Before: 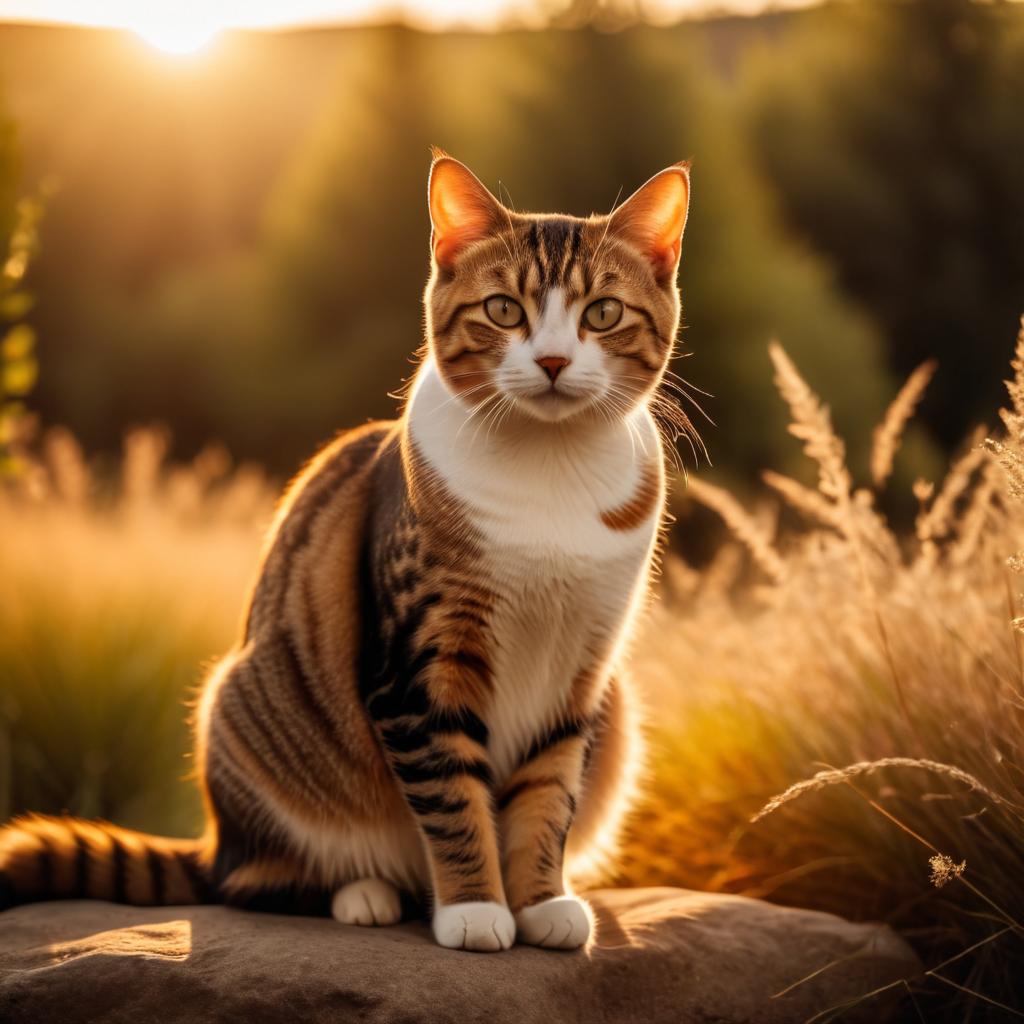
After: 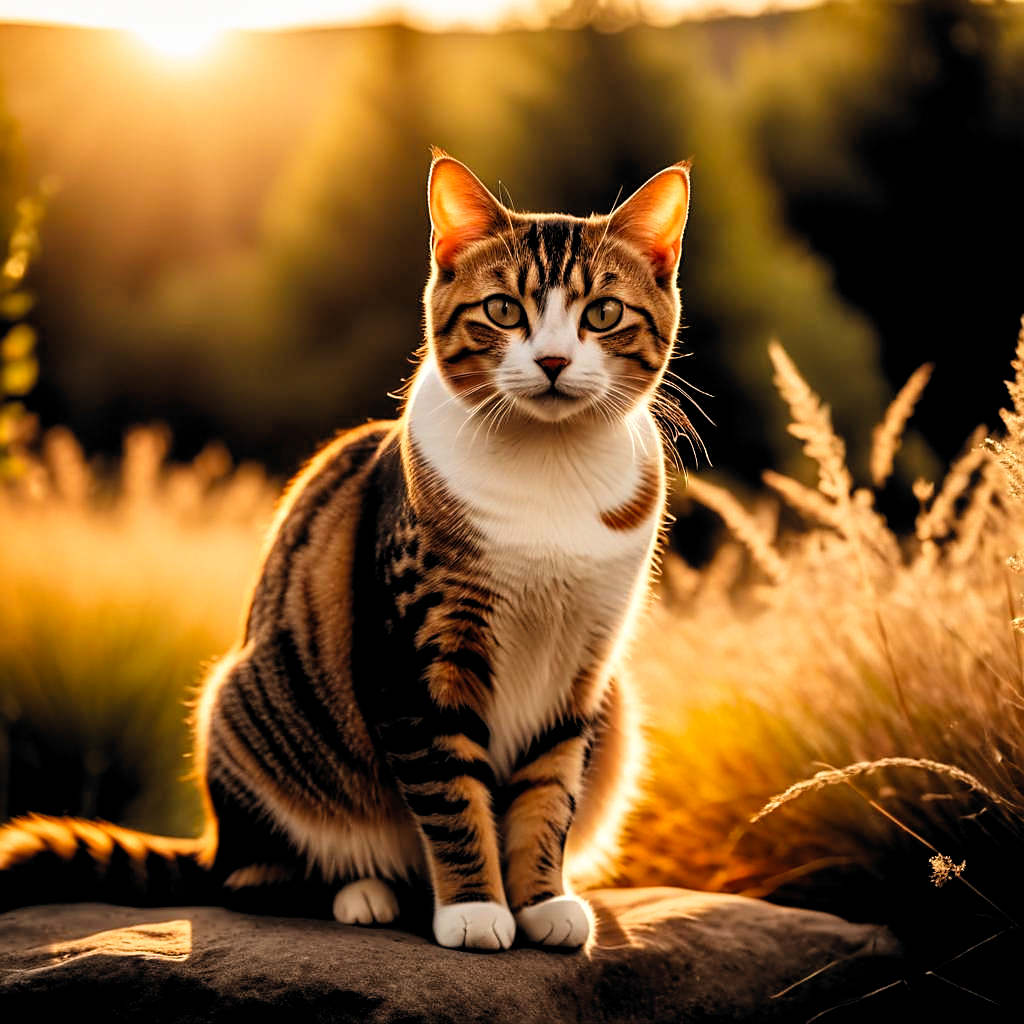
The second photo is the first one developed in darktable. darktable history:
local contrast: highlights 105%, shadows 100%, detail 120%, midtone range 0.2
sharpen: on, module defaults
filmic rgb: black relative exposure -5.08 EV, white relative exposure 3.55 EV, hardness 3.17, contrast 1.197, highlights saturation mix -49.59%, color science v6 (2022)
tone curve: curves: ch0 [(0, 0) (0.003, 0.001) (0.011, 0.005) (0.025, 0.011) (0.044, 0.02) (0.069, 0.031) (0.1, 0.045) (0.136, 0.078) (0.177, 0.124) (0.224, 0.18) (0.277, 0.245) (0.335, 0.315) (0.399, 0.393) (0.468, 0.477) (0.543, 0.569) (0.623, 0.666) (0.709, 0.771) (0.801, 0.871) (0.898, 0.965) (1, 1)], preserve colors none
